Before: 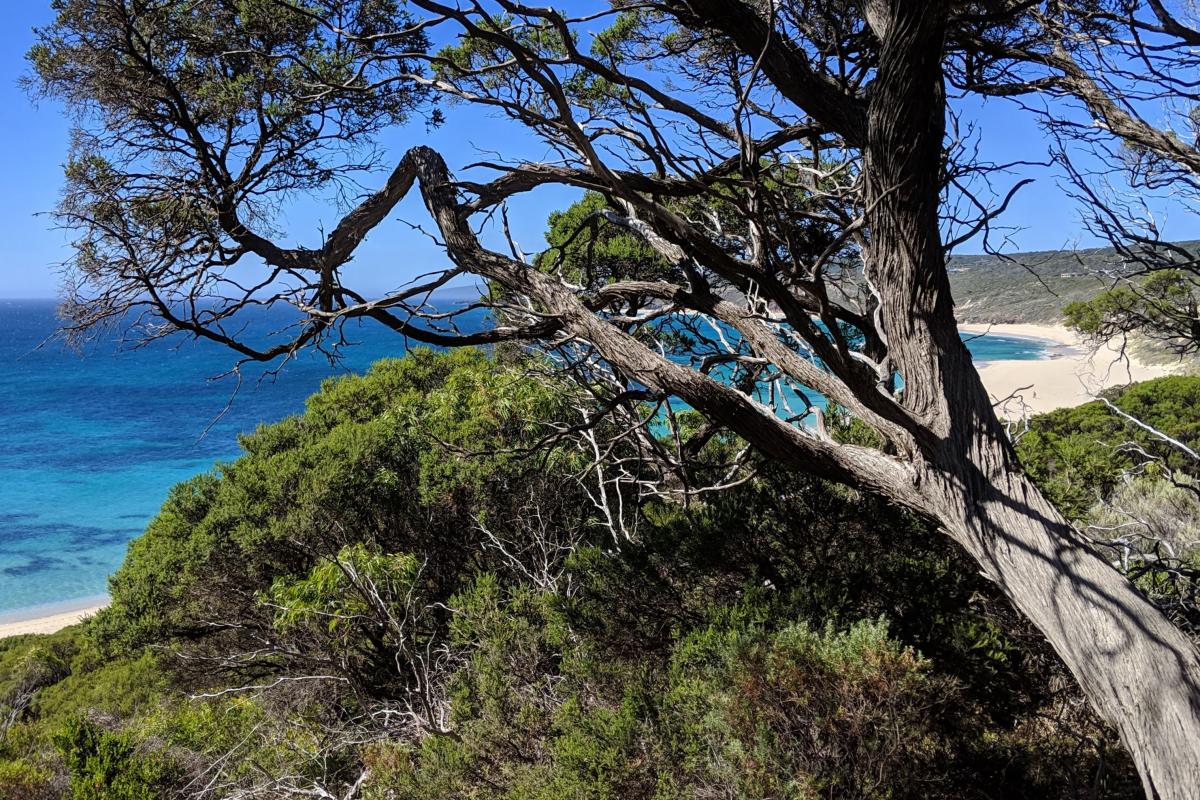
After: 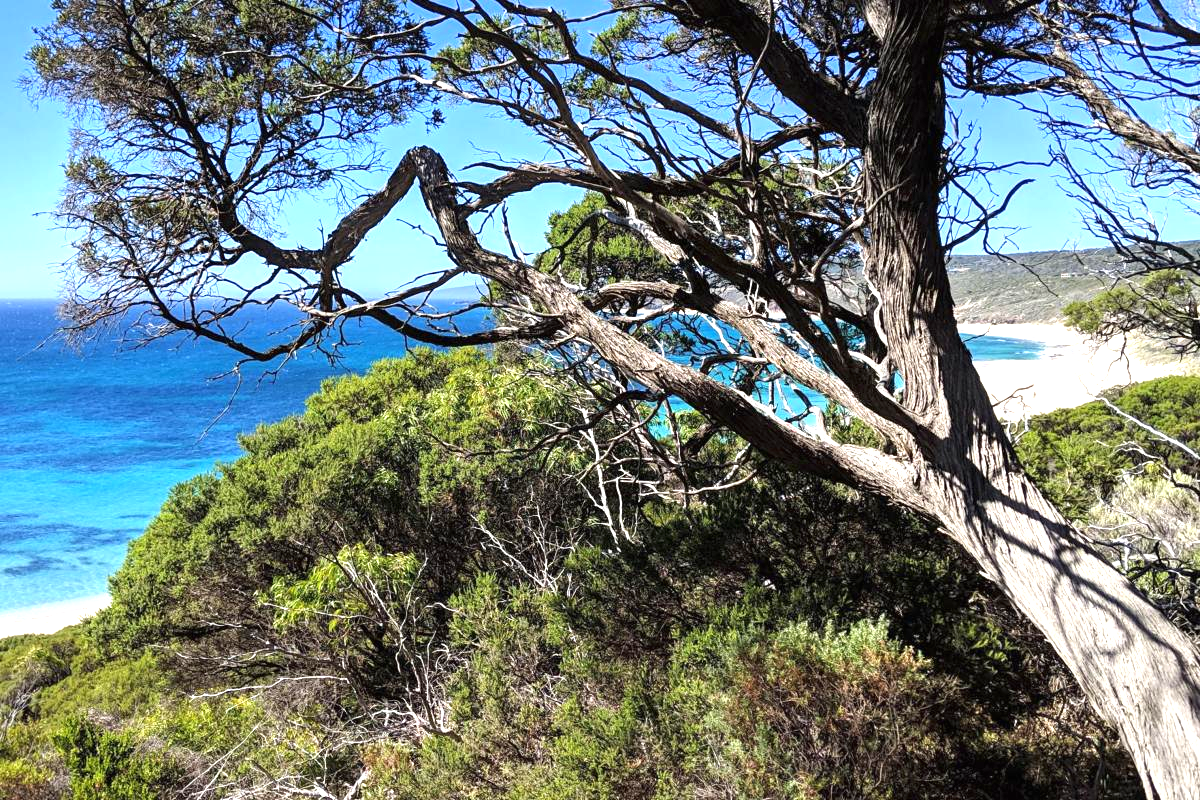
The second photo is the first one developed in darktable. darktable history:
exposure: black level correction 0, exposure 1.123 EV, compensate highlight preservation false
